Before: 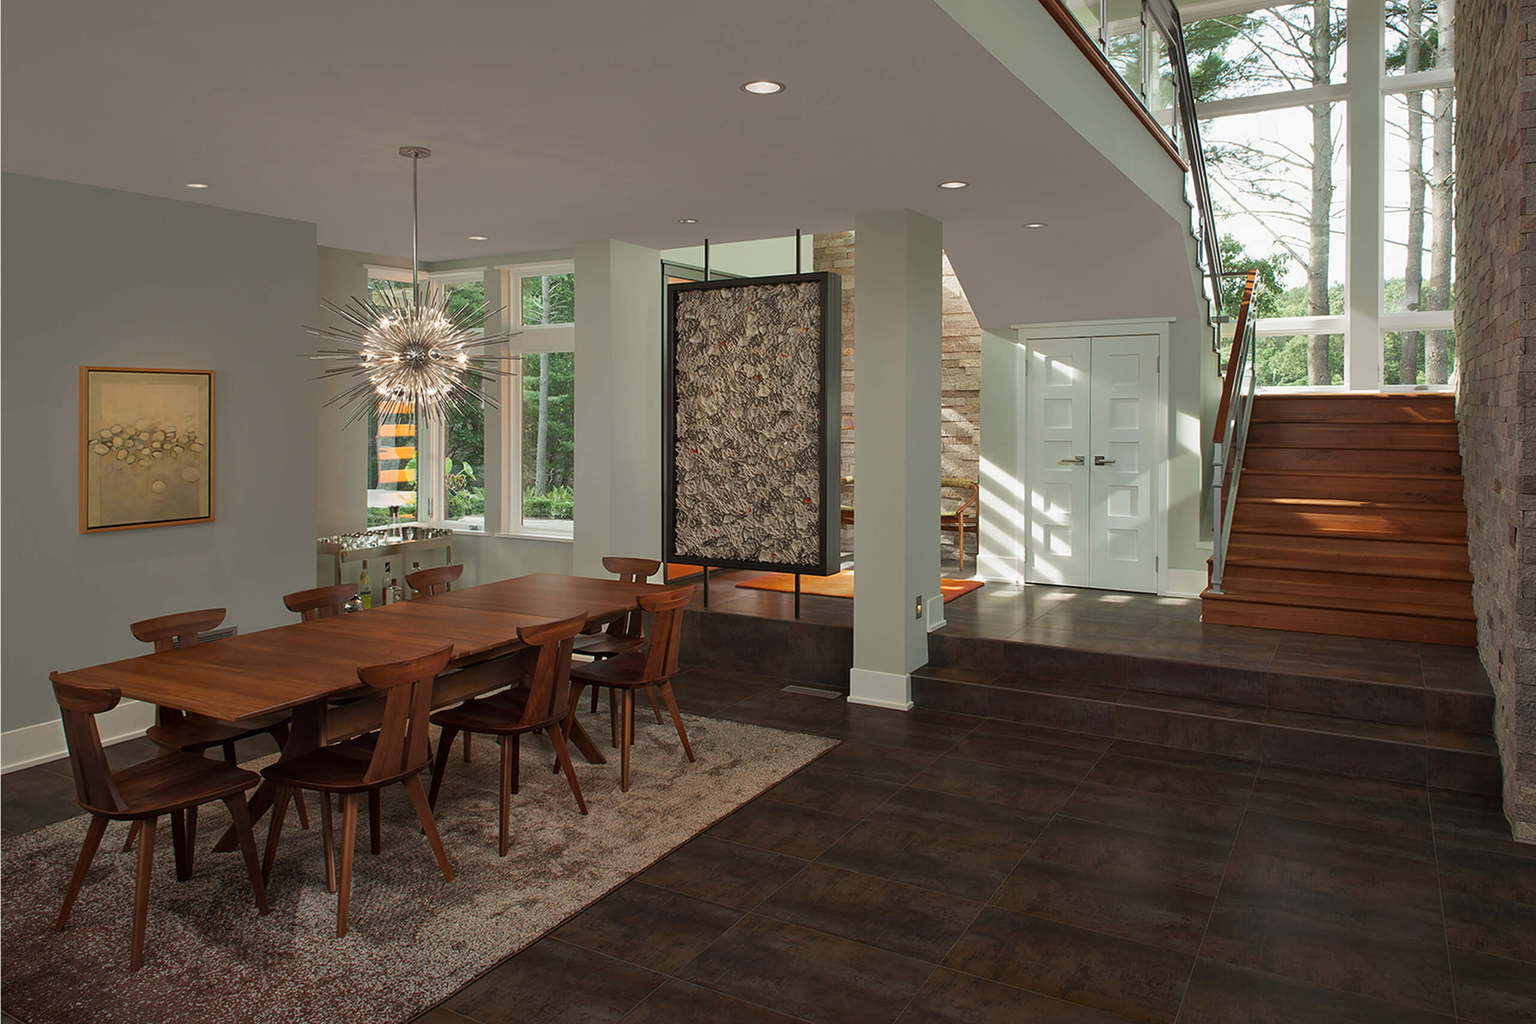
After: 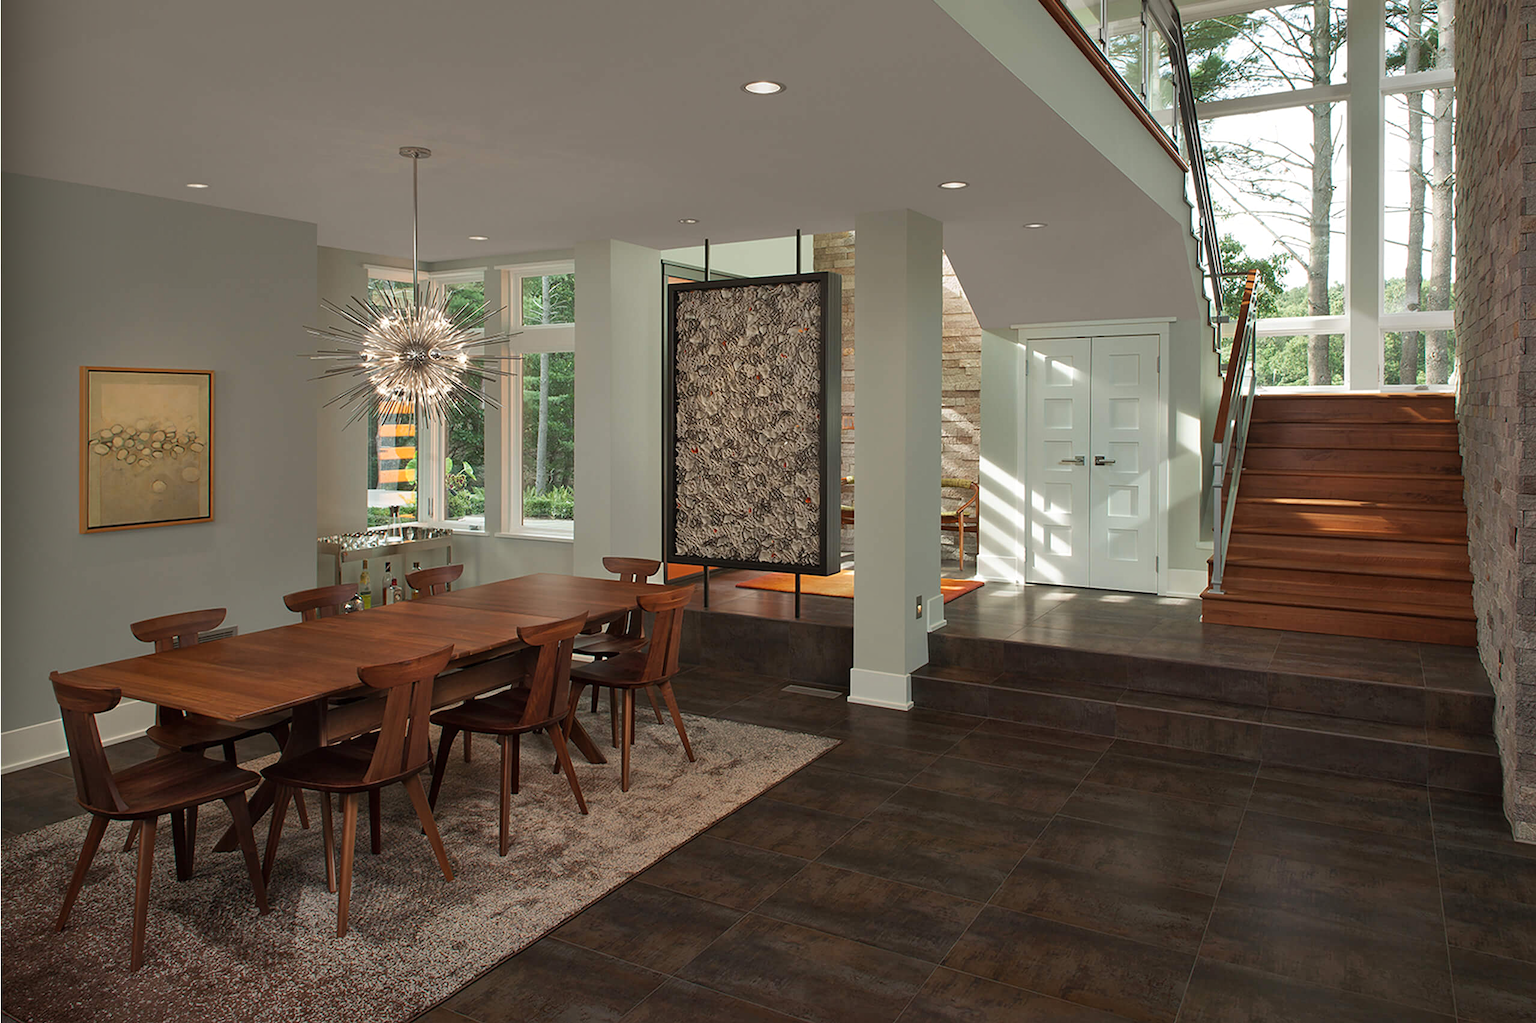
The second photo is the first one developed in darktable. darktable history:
shadows and highlights: radius 171.16, shadows 27, white point adjustment 3.13, highlights -67.95, soften with gaussian
exposure: compensate highlight preservation false
